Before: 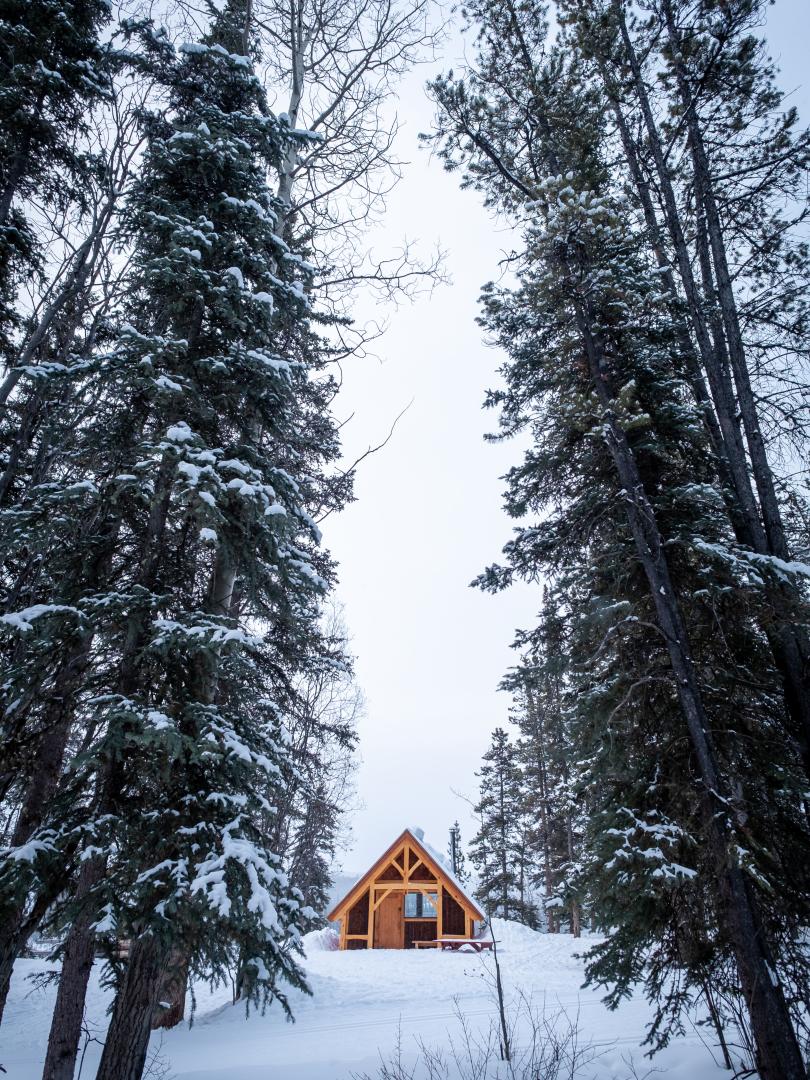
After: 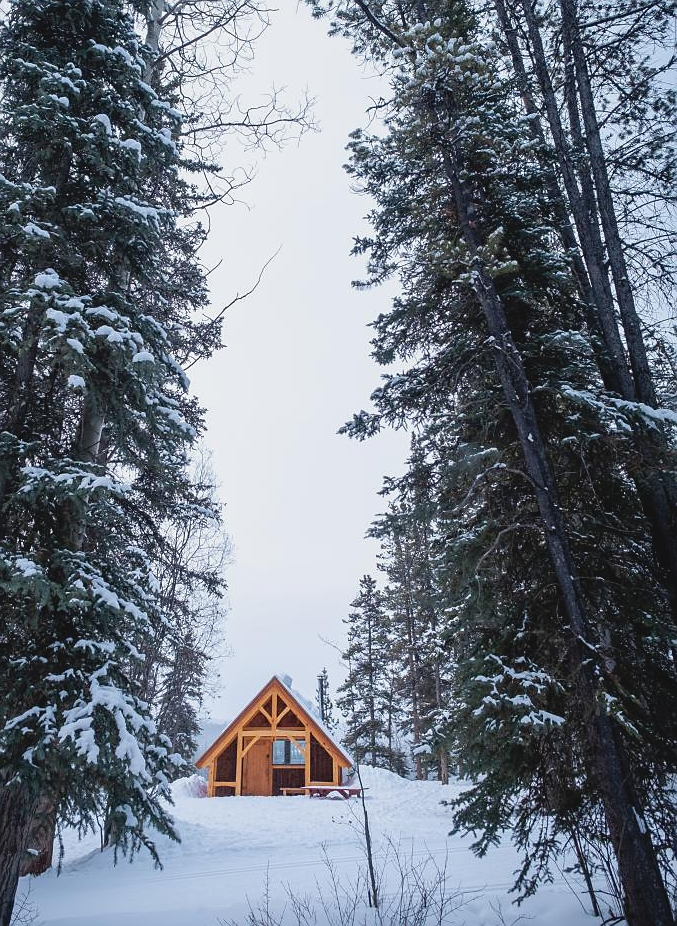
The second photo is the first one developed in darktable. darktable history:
contrast brightness saturation: contrast -0.11
crop: left 16.315%, top 14.246%
white balance: emerald 1
sharpen: radius 0.969, amount 0.604
